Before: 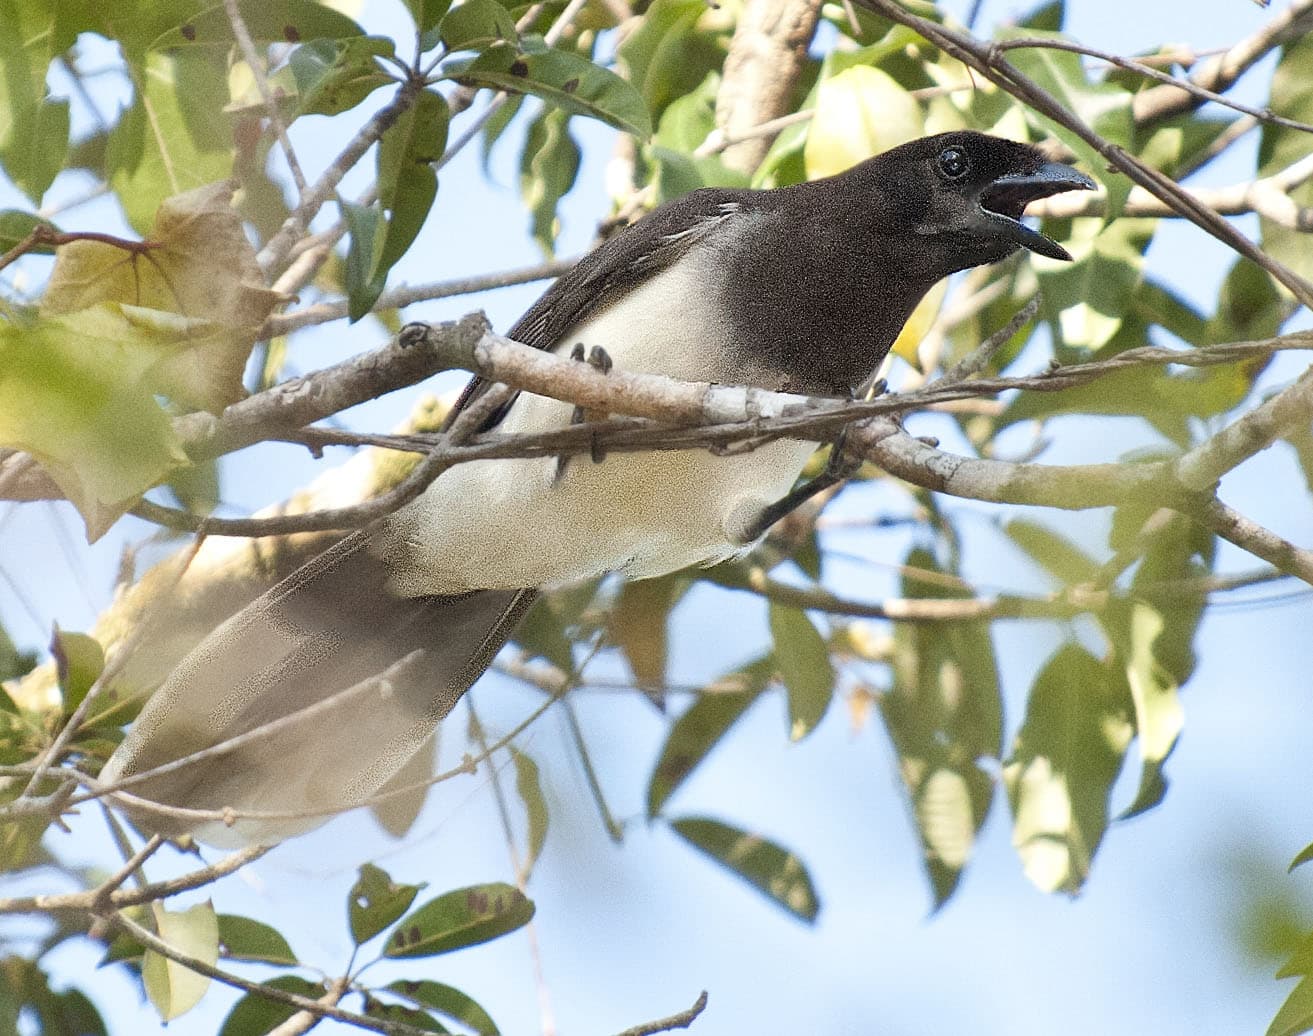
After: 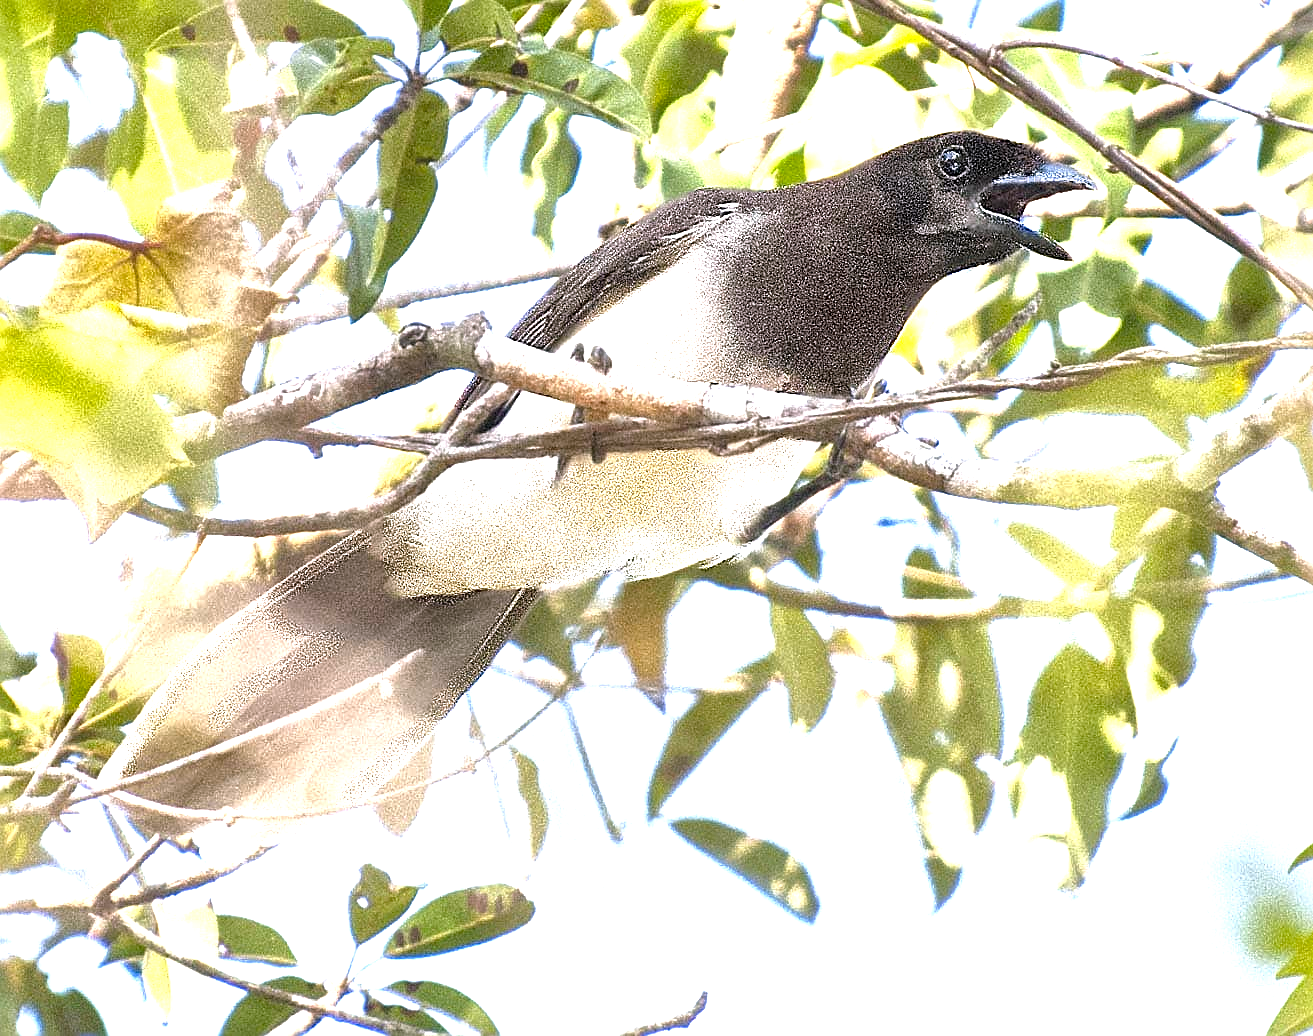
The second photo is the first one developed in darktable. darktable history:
exposure: black level correction 0, exposure 1.367 EV, compensate highlight preservation false
sharpen: on, module defaults
local contrast: mode bilateral grid, contrast 21, coarseness 50, detail 172%, midtone range 0.2
color balance rgb: highlights gain › chroma 2.052%, highlights gain › hue 289.34°, perceptual saturation grading › global saturation 17.27%
